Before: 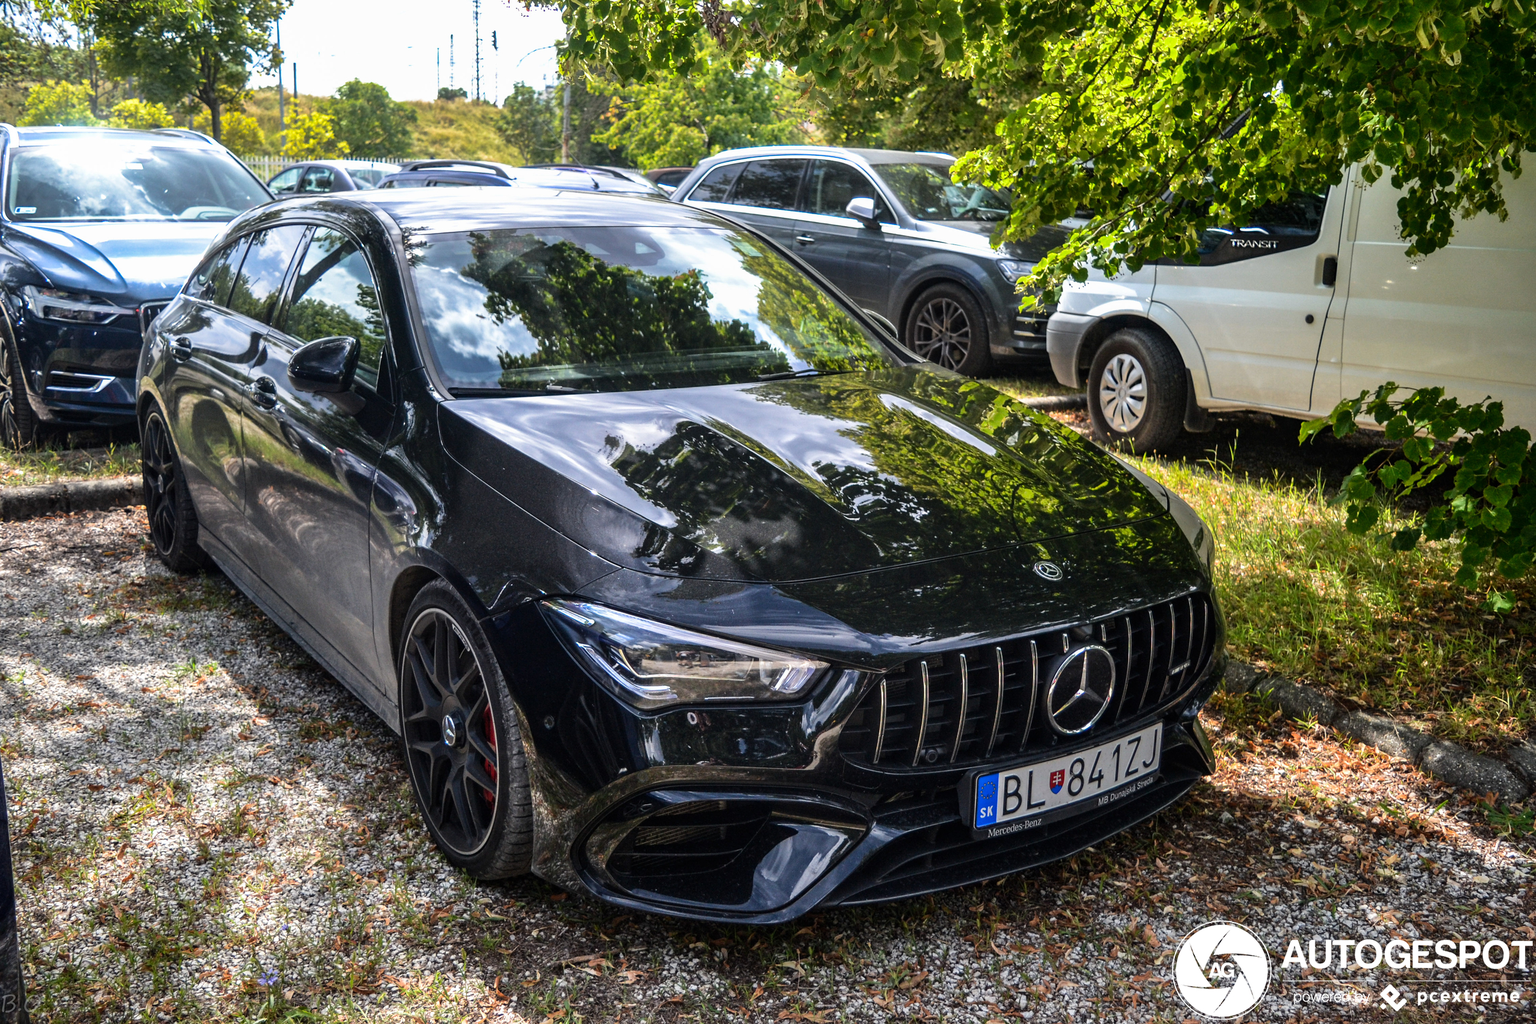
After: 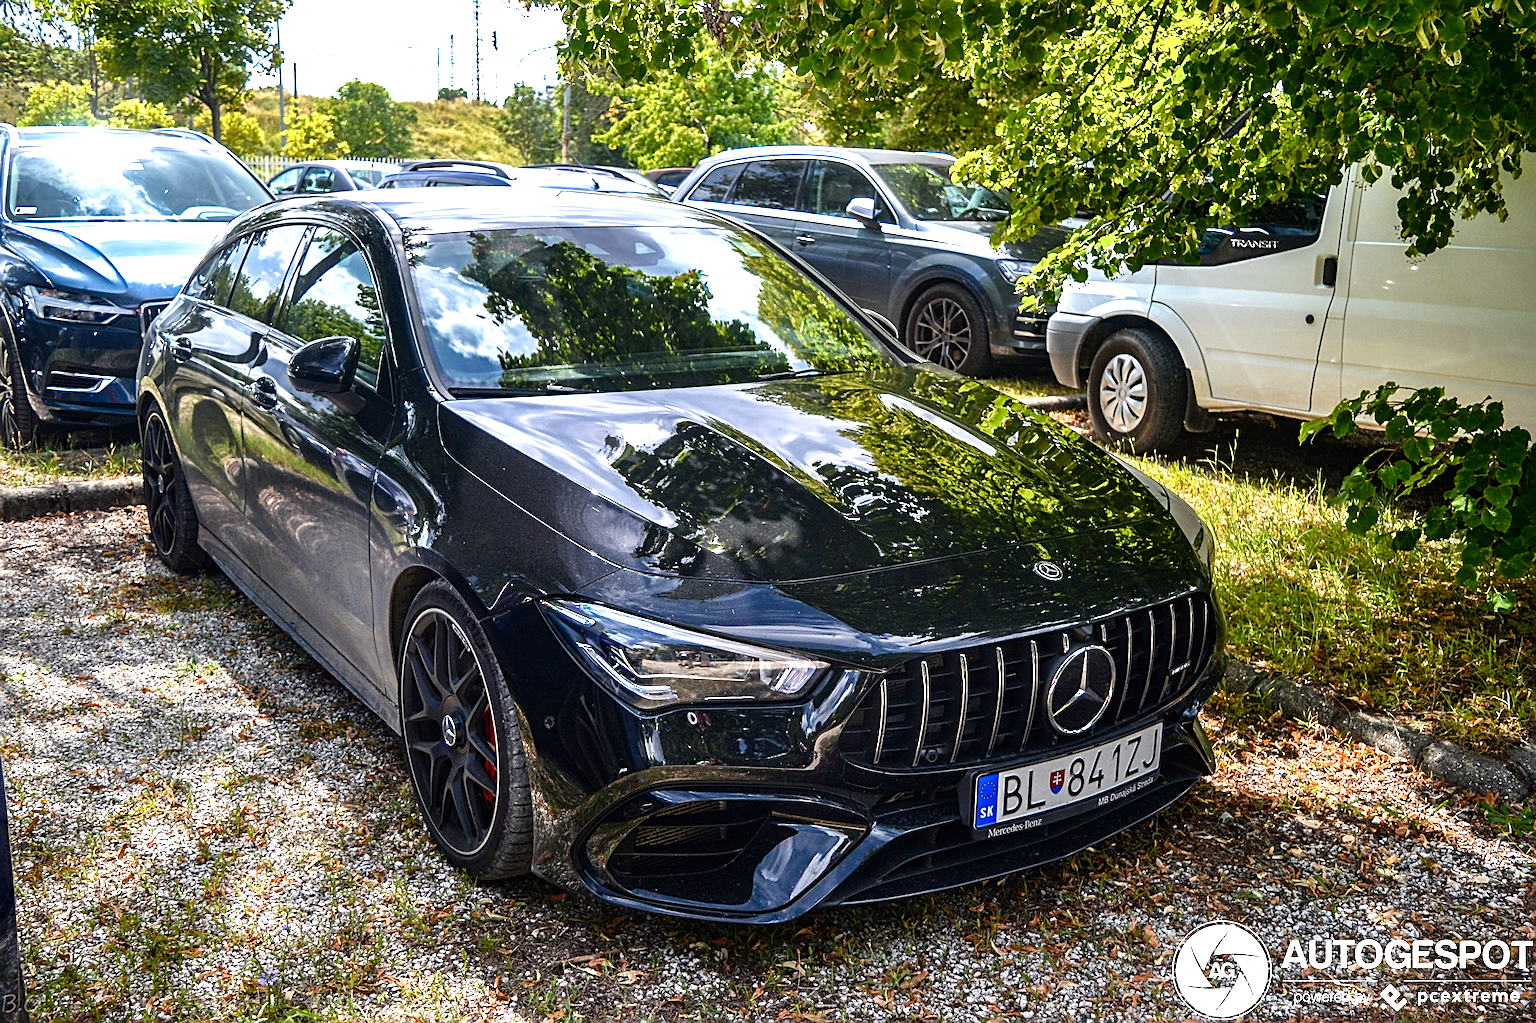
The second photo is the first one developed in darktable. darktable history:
color balance rgb: perceptual saturation grading › global saturation 25%, perceptual saturation grading › highlights -50%, perceptual saturation grading › shadows 30%, perceptual brilliance grading › global brilliance 12%, global vibrance 20%
sharpen: radius 2.676, amount 0.669
